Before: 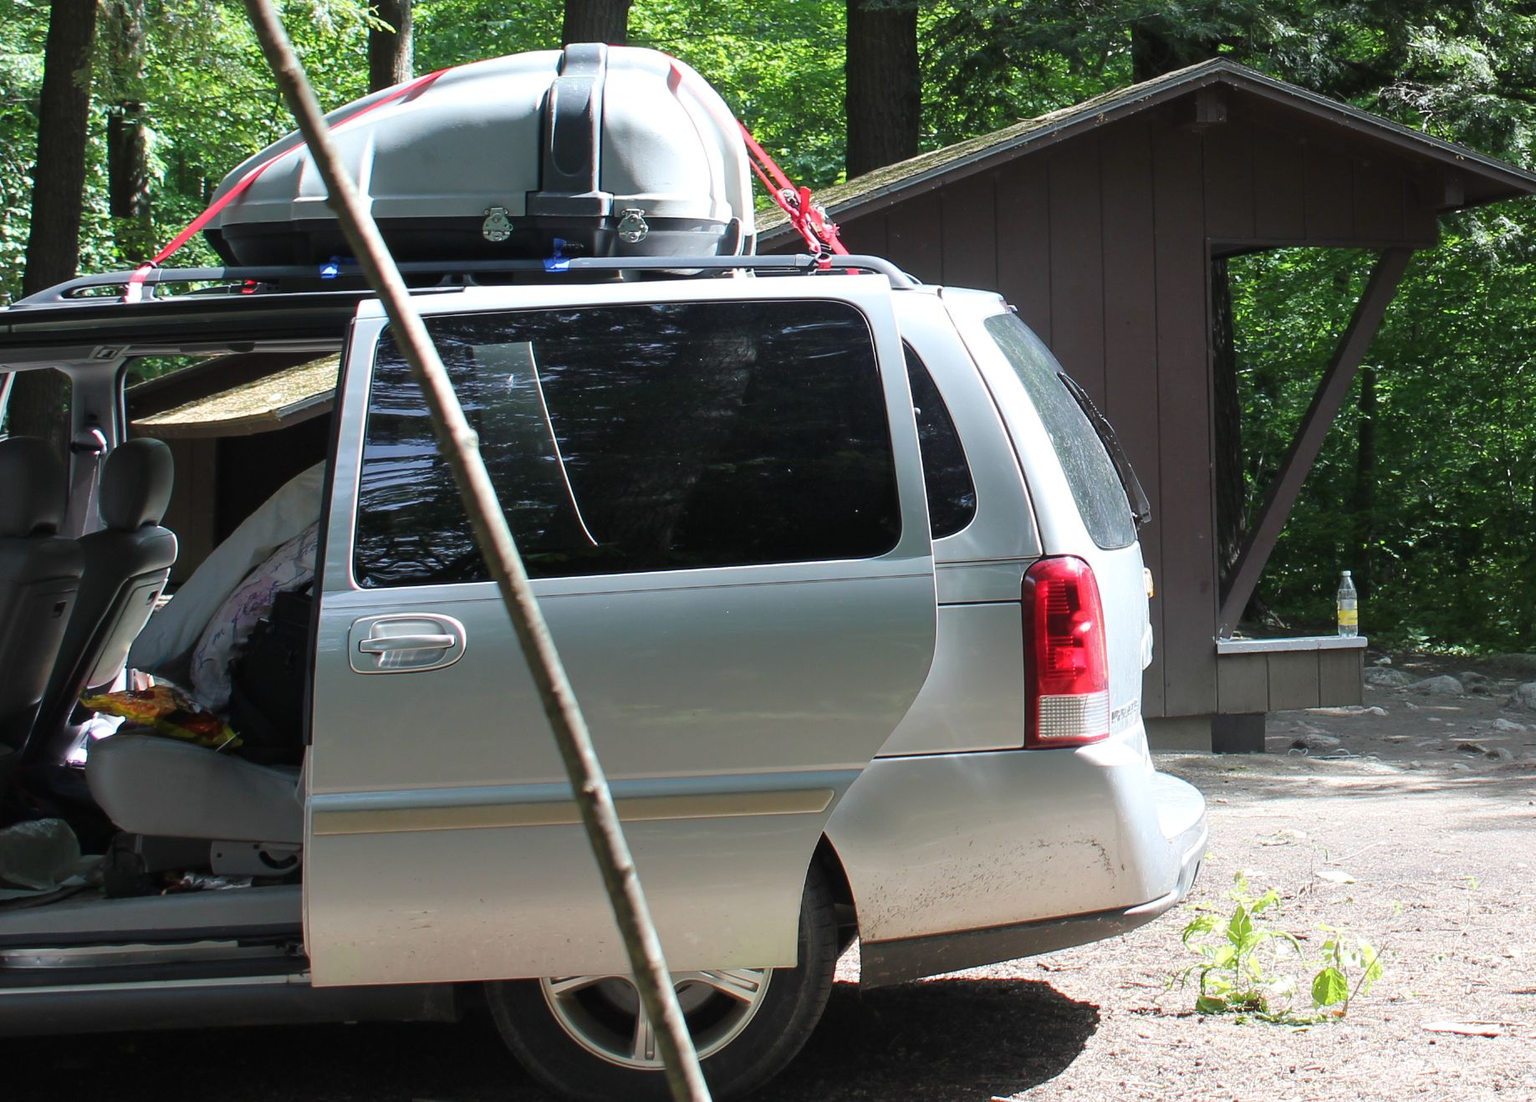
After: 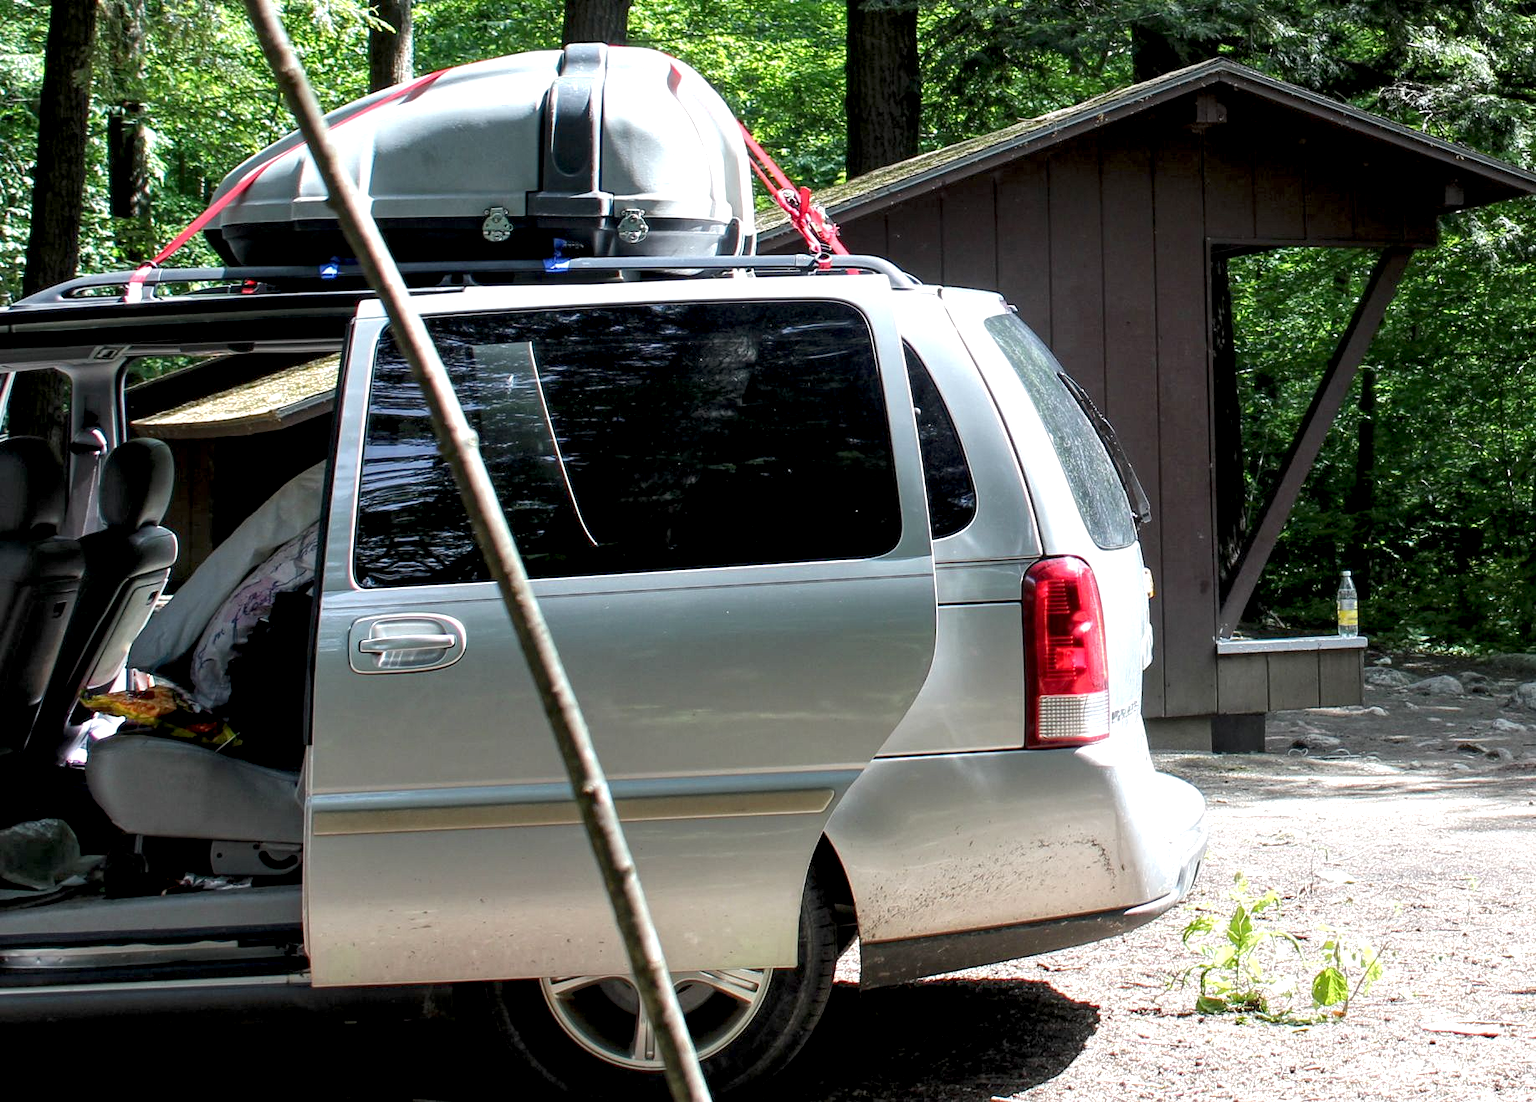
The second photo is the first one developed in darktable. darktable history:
tone equalizer: on, module defaults
exposure: black level correction 0.007, exposure 0.159 EV, compensate highlight preservation false
local contrast: highlights 100%, shadows 100%, detail 200%, midtone range 0.2
